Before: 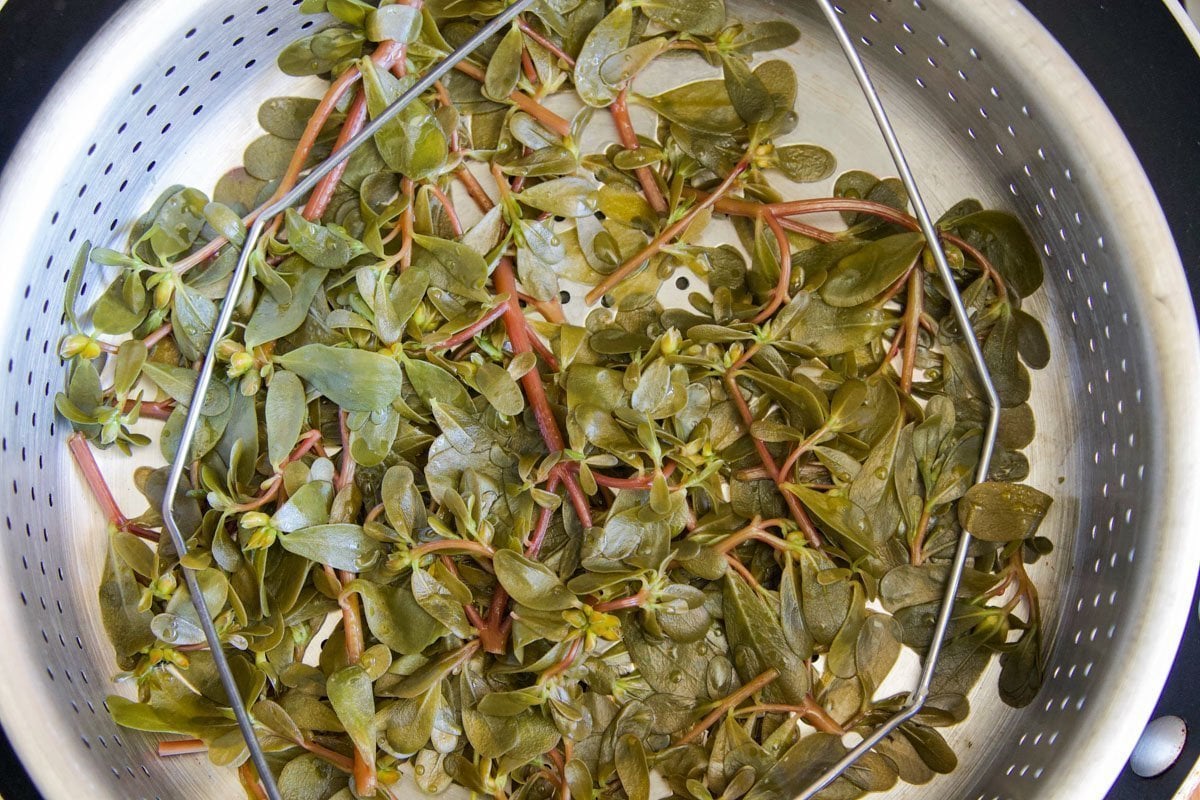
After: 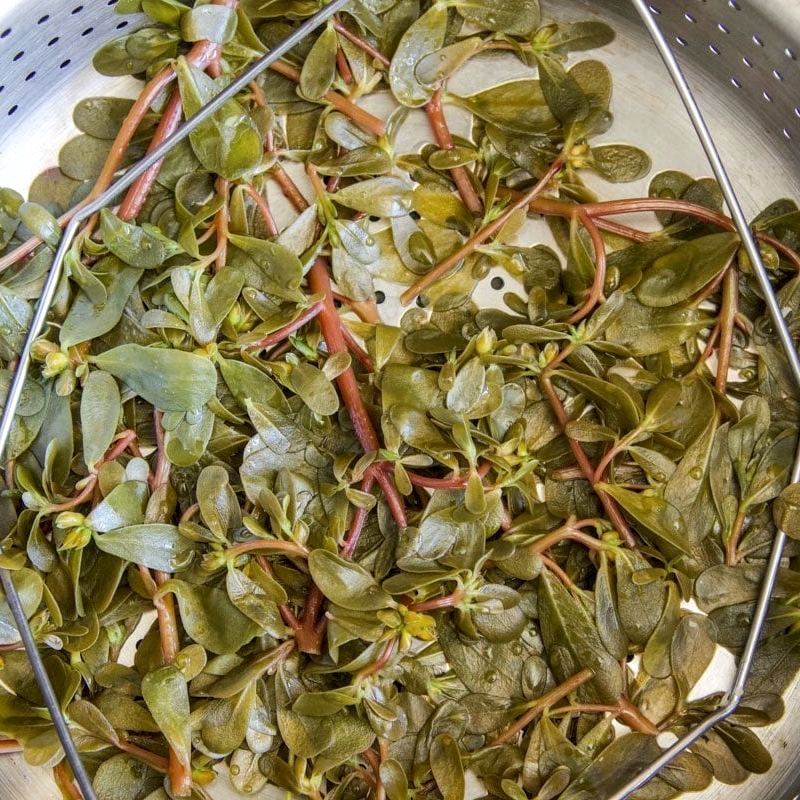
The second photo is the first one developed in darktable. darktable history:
crop and rotate: left 15.446%, right 17.836%
local contrast: on, module defaults
